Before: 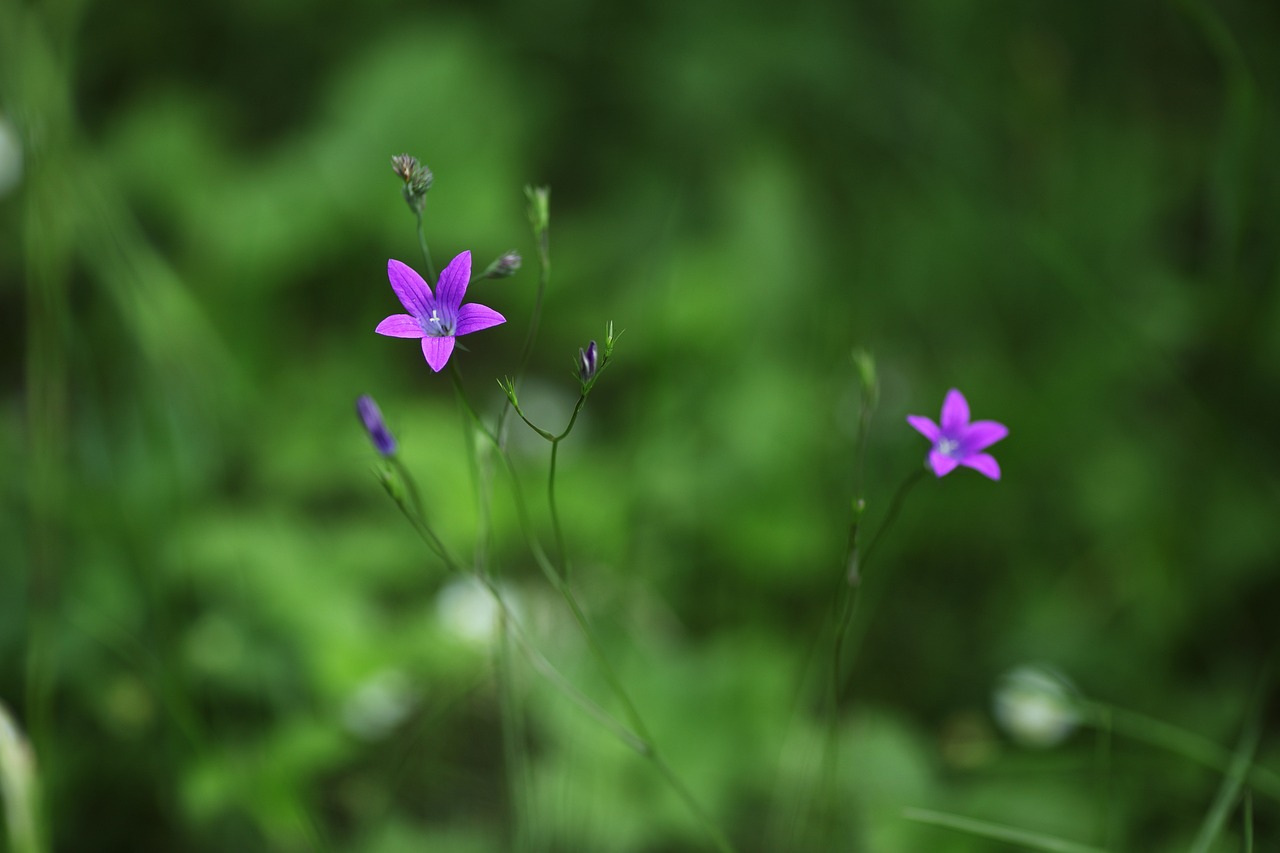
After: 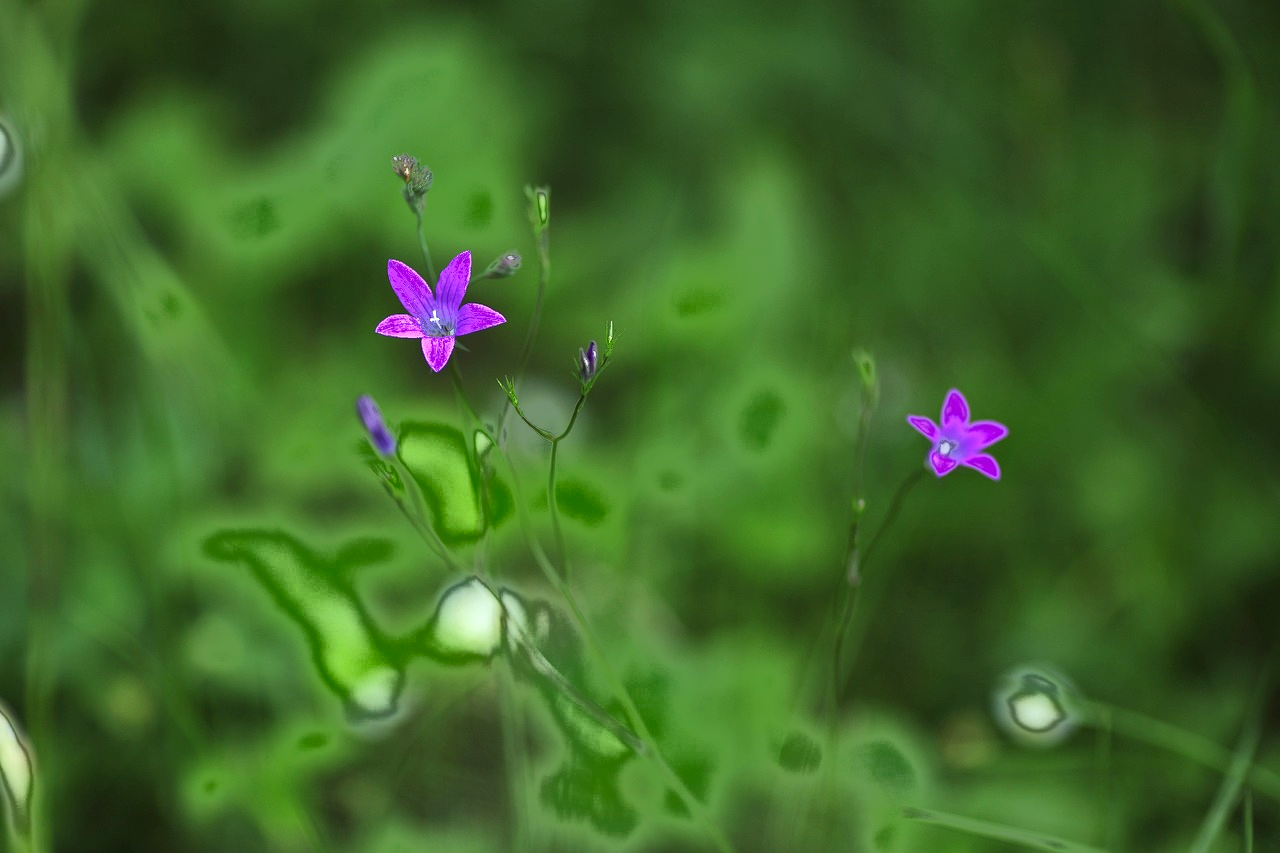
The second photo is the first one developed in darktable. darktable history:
fill light: exposure -0.73 EV, center 0.69, width 2.2
exposure: exposure 0.6 EV, compensate highlight preservation false
